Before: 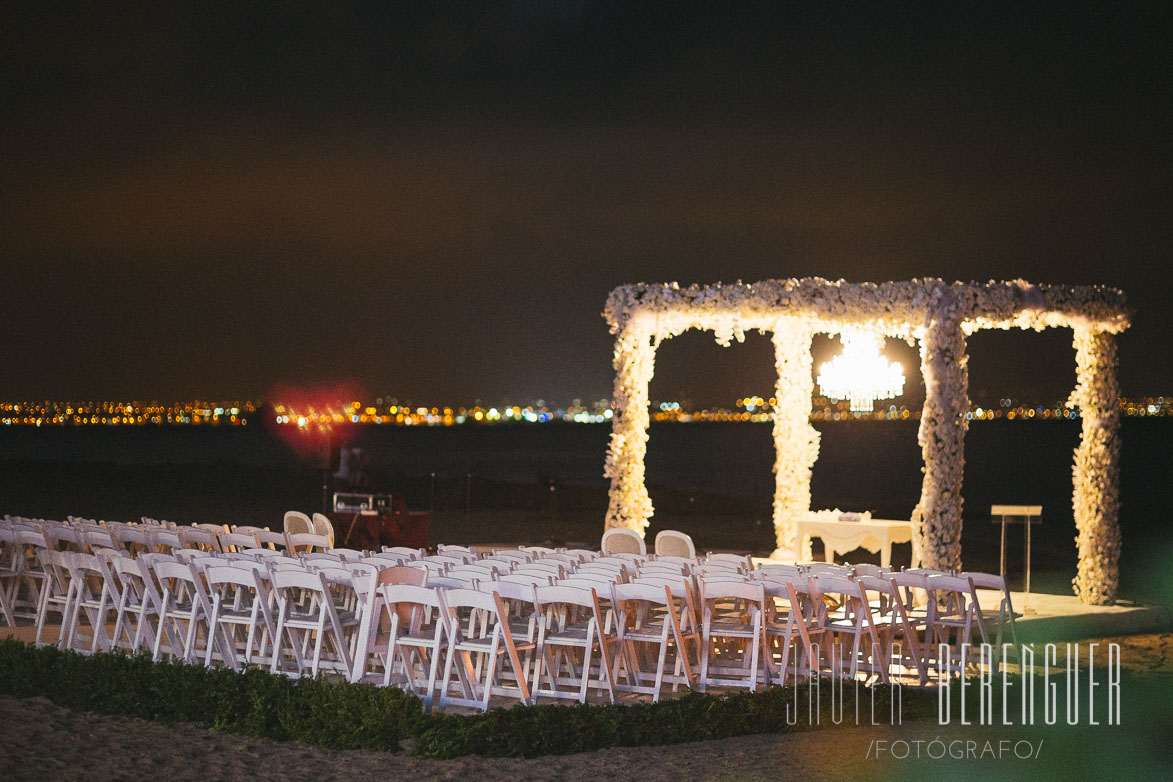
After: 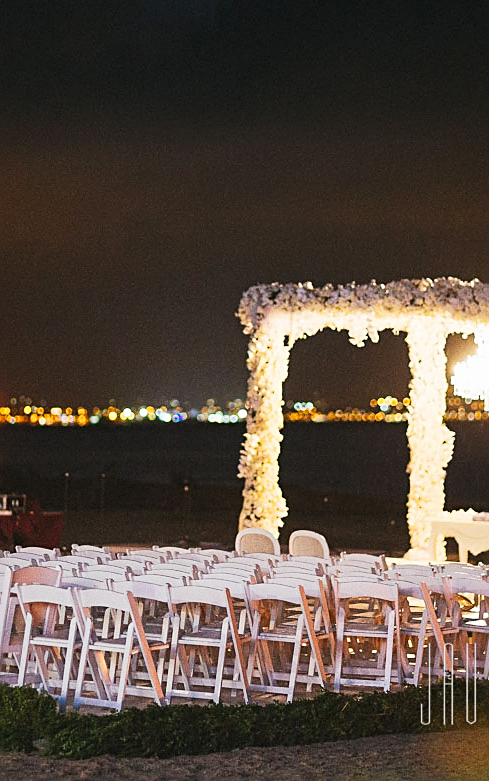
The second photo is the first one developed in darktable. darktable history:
tone curve: curves: ch0 [(0, 0) (0.003, 0.014) (0.011, 0.019) (0.025, 0.026) (0.044, 0.037) (0.069, 0.053) (0.1, 0.083) (0.136, 0.121) (0.177, 0.163) (0.224, 0.22) (0.277, 0.281) (0.335, 0.354) (0.399, 0.436) (0.468, 0.526) (0.543, 0.612) (0.623, 0.706) (0.709, 0.79) (0.801, 0.858) (0.898, 0.925) (1, 1)], preserve colors none
sharpen: on, module defaults
crop: left 31.24%, right 27.013%
